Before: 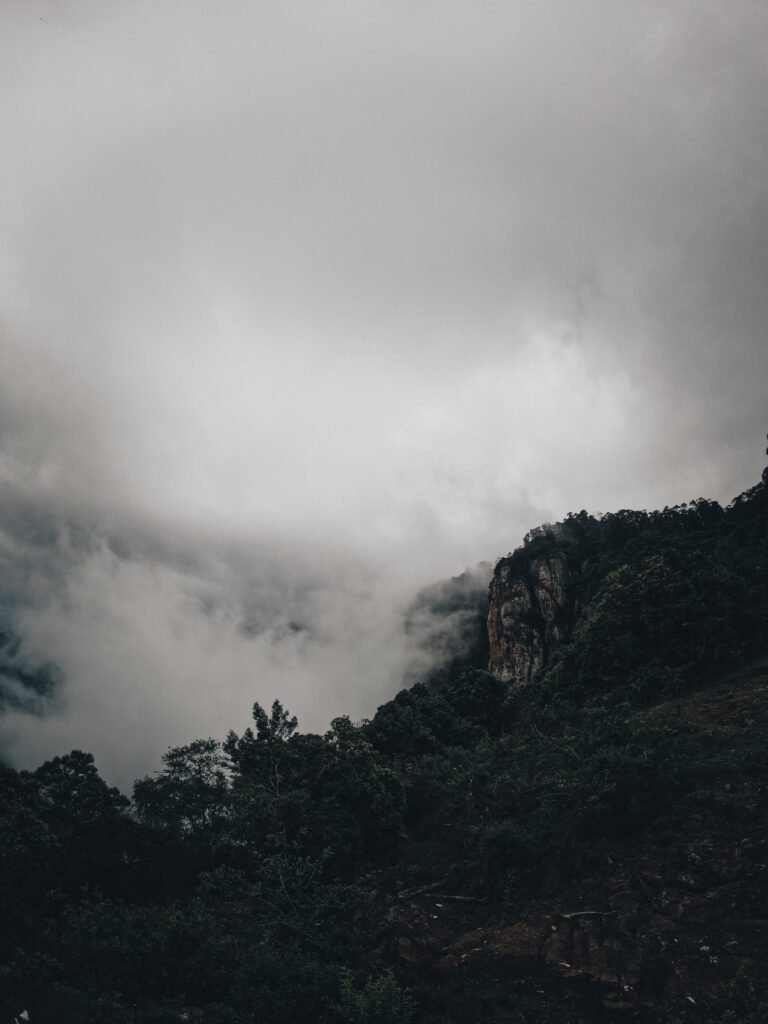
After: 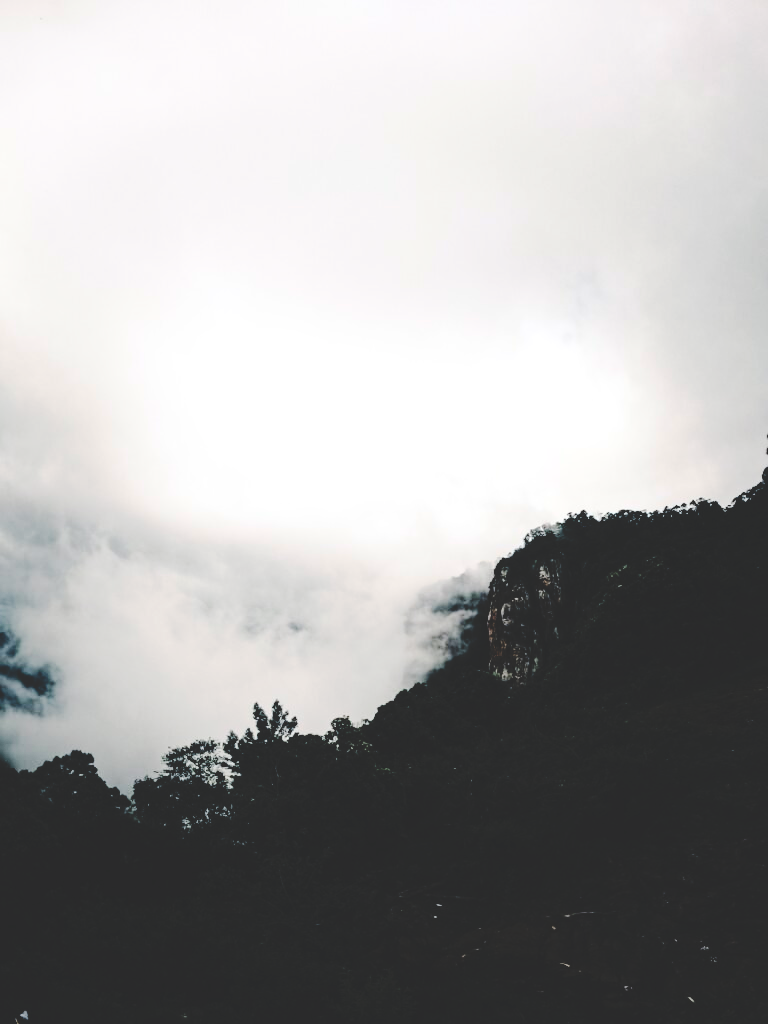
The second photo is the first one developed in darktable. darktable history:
tone curve: curves: ch0 [(0, 0) (0.003, 0.169) (0.011, 0.169) (0.025, 0.169) (0.044, 0.173) (0.069, 0.178) (0.1, 0.183) (0.136, 0.185) (0.177, 0.197) (0.224, 0.227) (0.277, 0.292) (0.335, 0.391) (0.399, 0.491) (0.468, 0.592) (0.543, 0.672) (0.623, 0.734) (0.709, 0.785) (0.801, 0.844) (0.898, 0.893) (1, 1)], preserve colors none
tone equalizer: -8 EV -0.77 EV, -7 EV -0.708 EV, -6 EV -0.603 EV, -5 EV -0.395 EV, -3 EV 0.38 EV, -2 EV 0.6 EV, -1 EV 0.698 EV, +0 EV 0.769 EV, luminance estimator HSV value / RGB max
base curve: curves: ch0 [(0, 0) (0.028, 0.03) (0.121, 0.232) (0.46, 0.748) (0.859, 0.968) (1, 1)]
